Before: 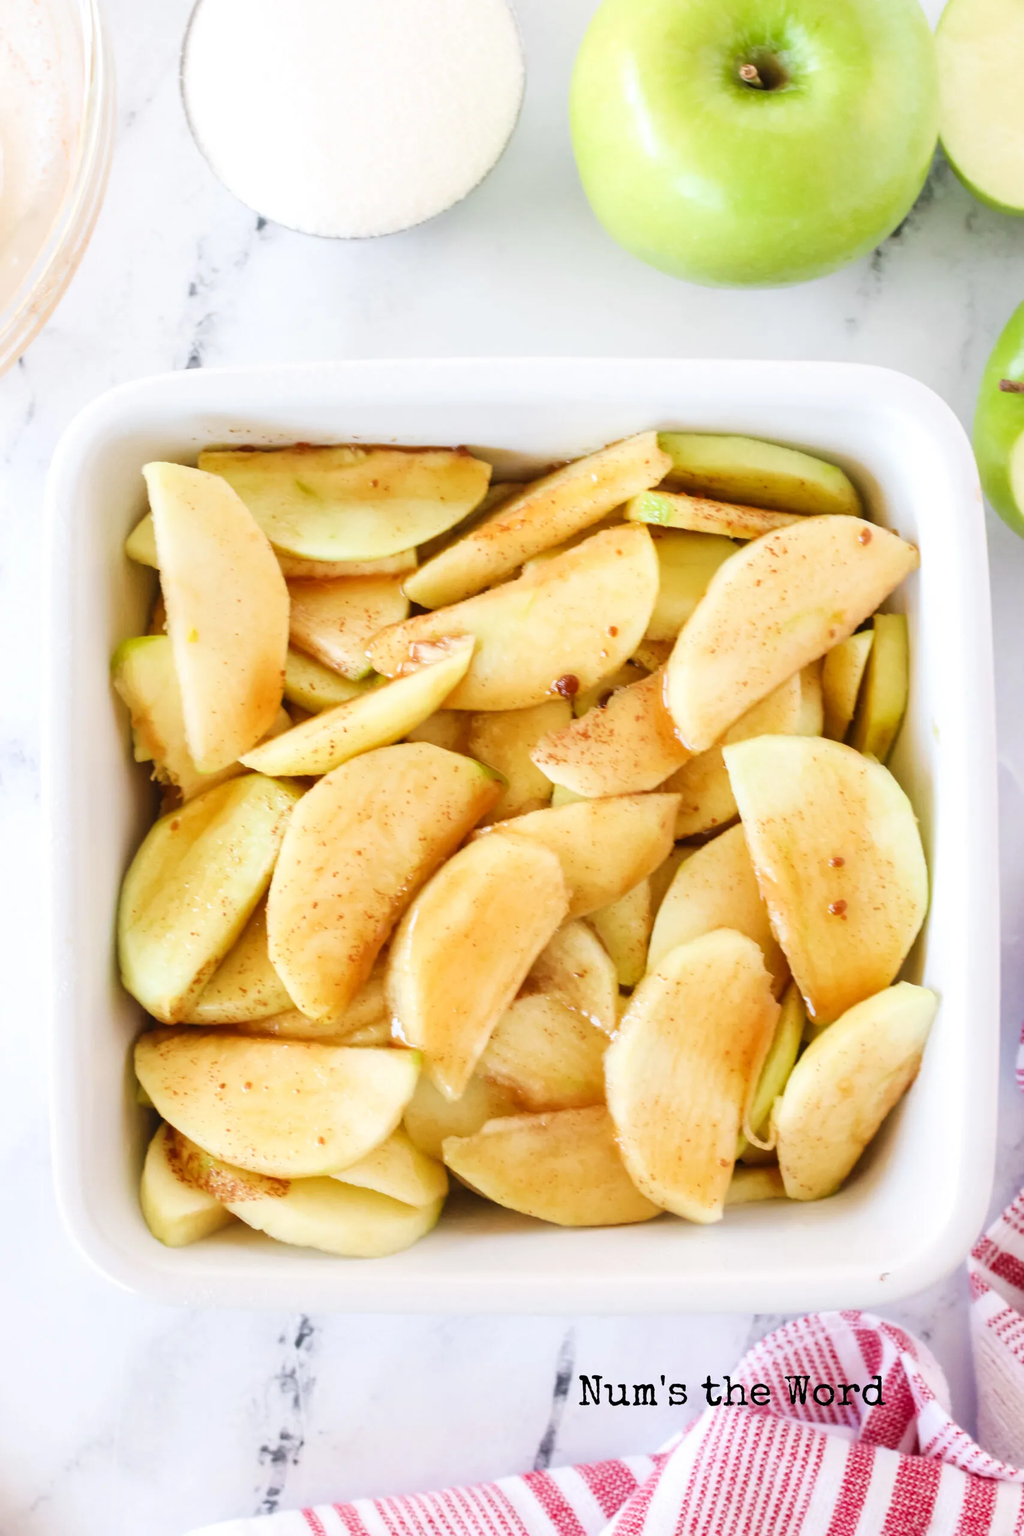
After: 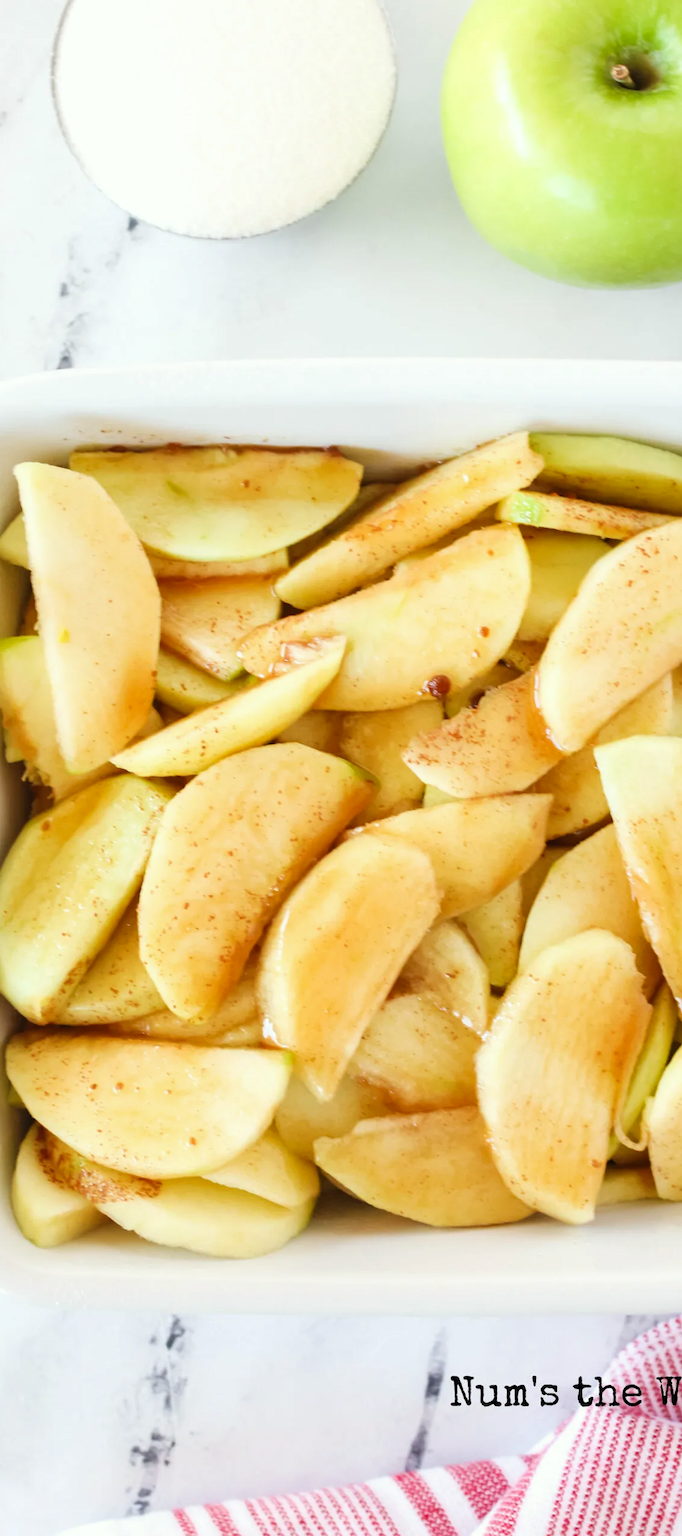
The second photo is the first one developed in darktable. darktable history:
crop and rotate: left 12.648%, right 20.685%
color correction: highlights a* -2.68, highlights b* 2.57
